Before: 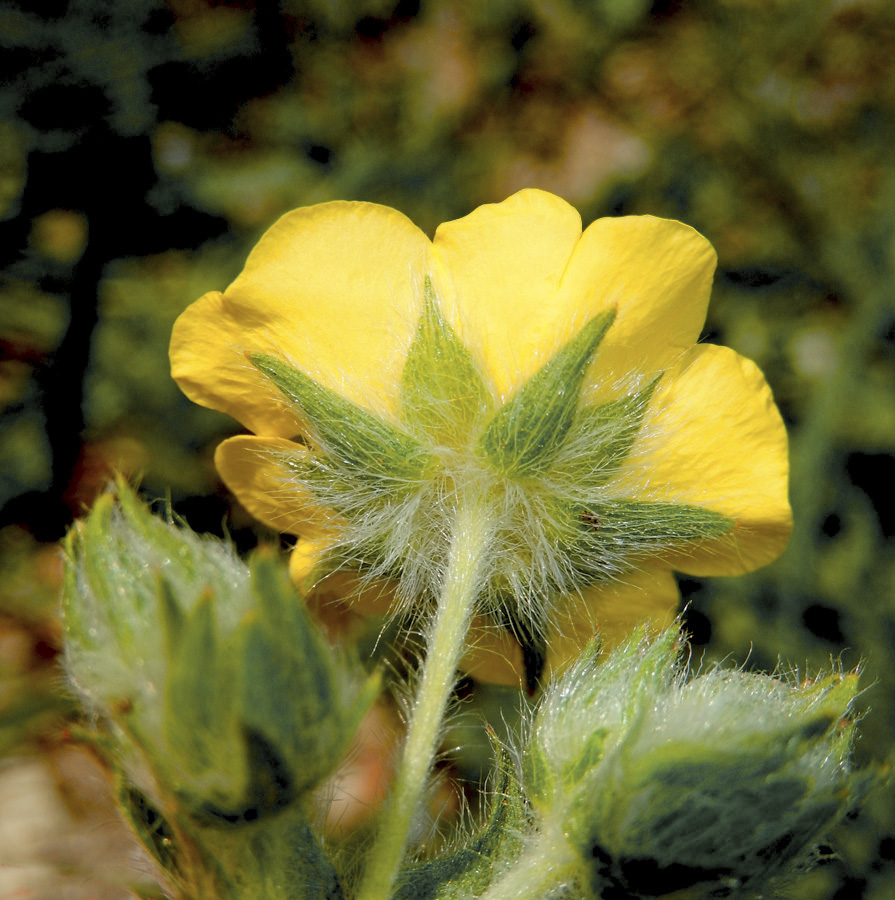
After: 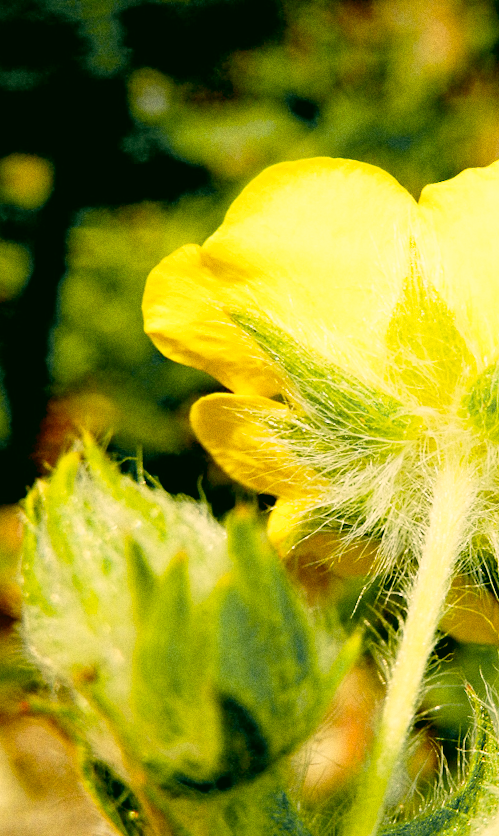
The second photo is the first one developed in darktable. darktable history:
color correction: highlights a* 5.3, highlights b* 24.26, shadows a* -15.58, shadows b* 4.02
grain: coarseness 0.09 ISO
crop: left 5.114%, right 38.589%
shadows and highlights: shadows 25, highlights -25
base curve: curves: ch0 [(0, 0) (0.012, 0.01) (0.073, 0.168) (0.31, 0.711) (0.645, 0.957) (1, 1)], preserve colors none
rotate and perspective: rotation 0.679°, lens shift (horizontal) 0.136, crop left 0.009, crop right 0.991, crop top 0.078, crop bottom 0.95
